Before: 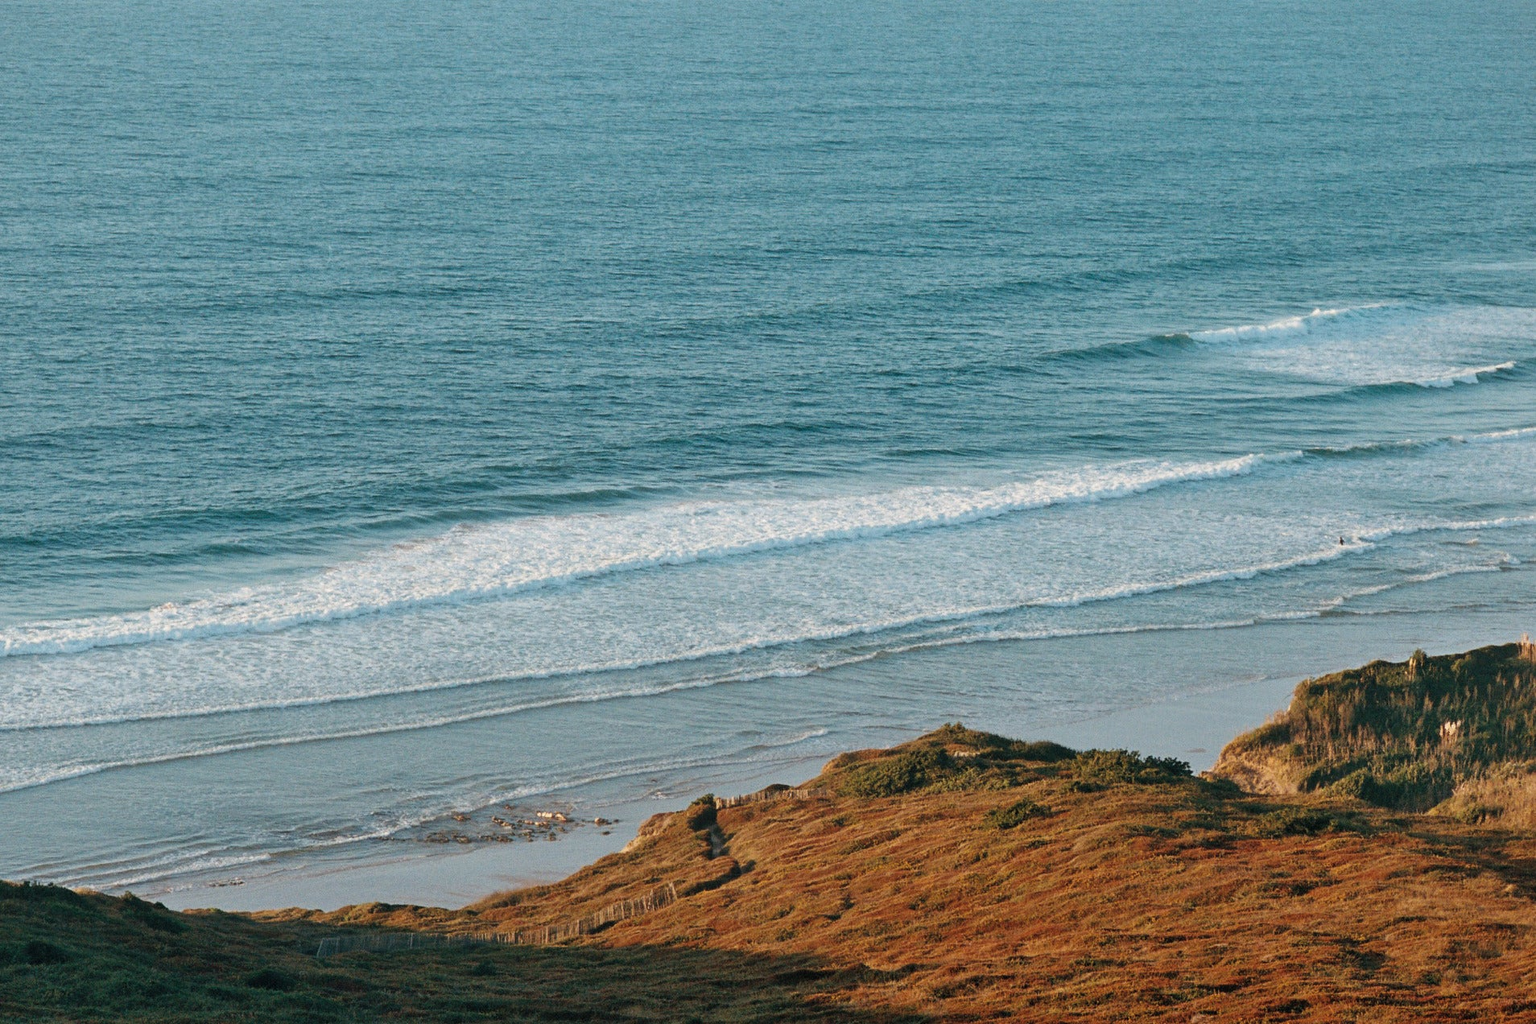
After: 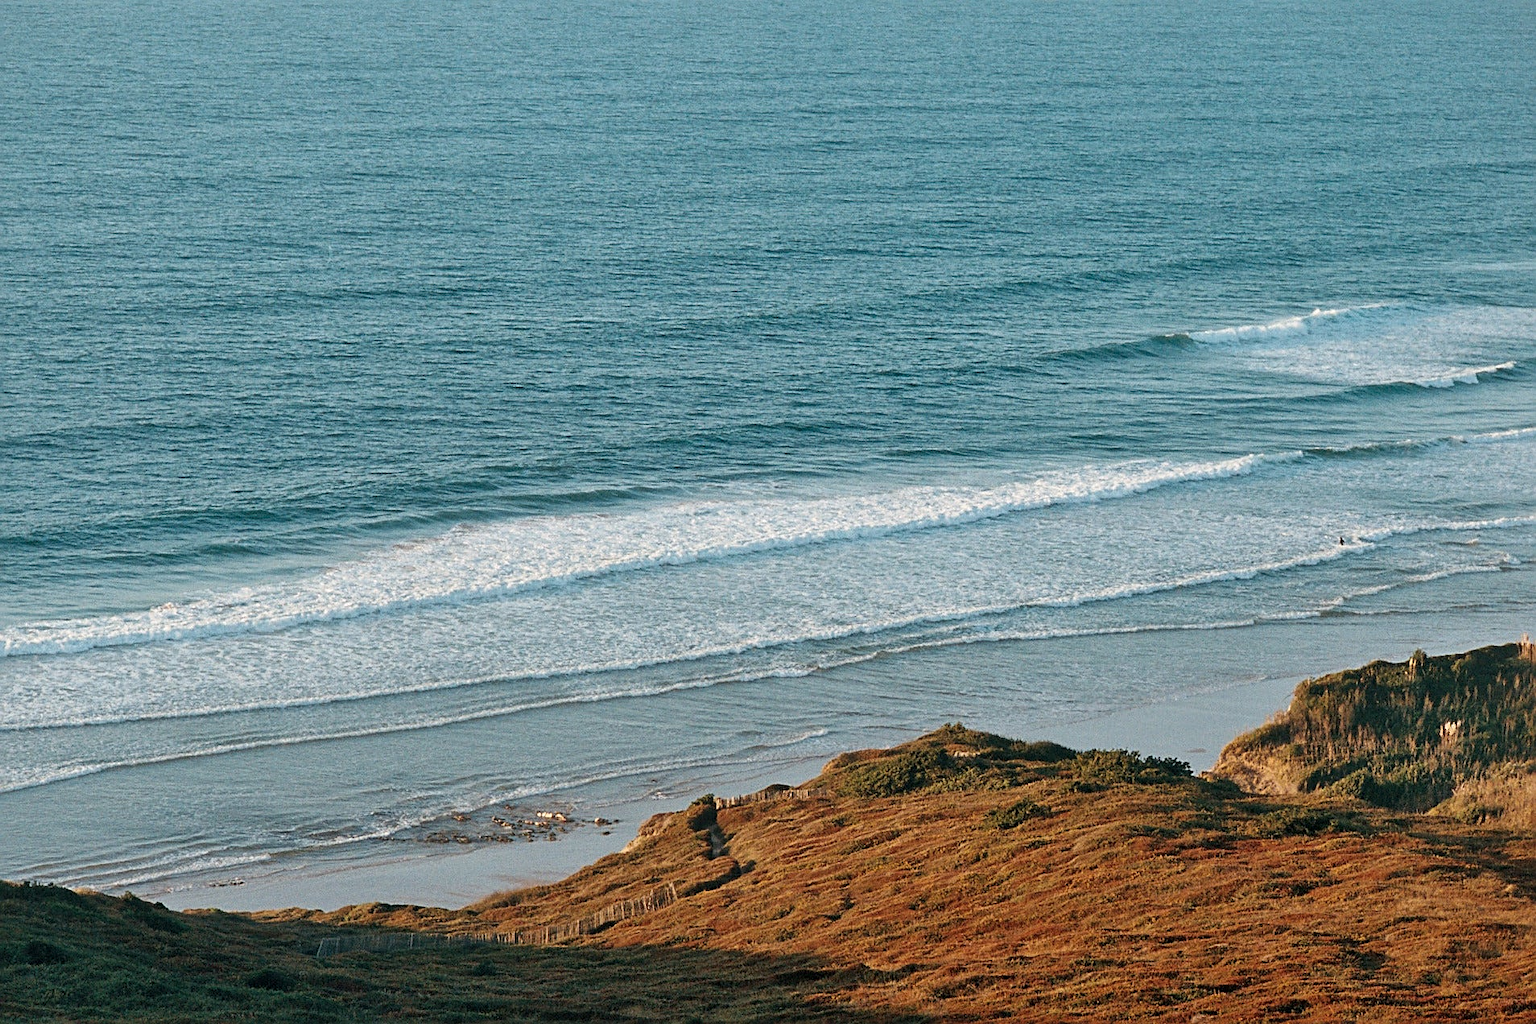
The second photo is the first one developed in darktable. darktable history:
sharpen: on, module defaults
local contrast: mode bilateral grid, contrast 20, coarseness 50, detail 119%, midtone range 0.2
